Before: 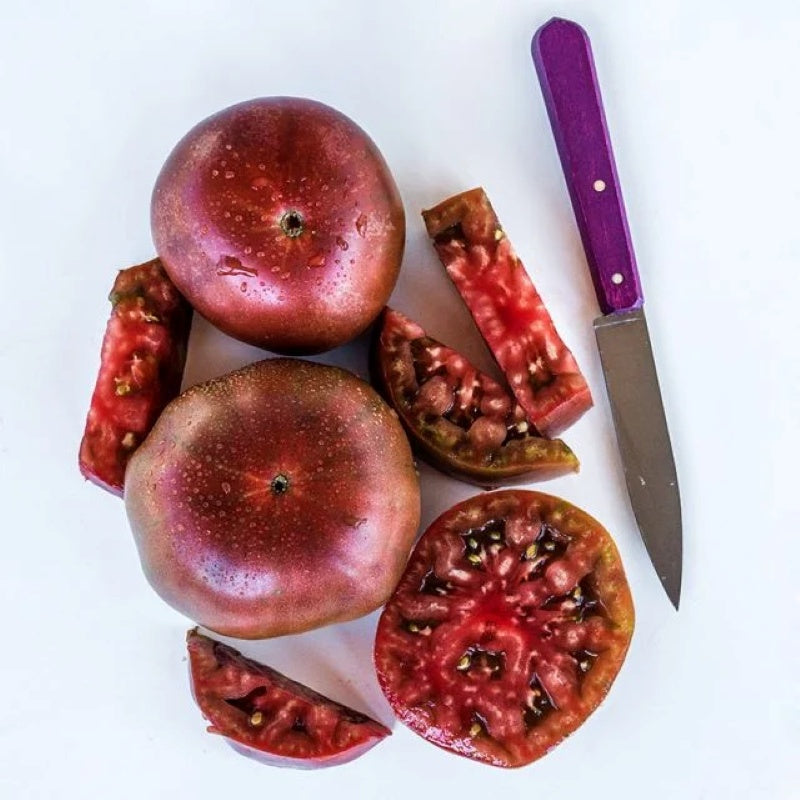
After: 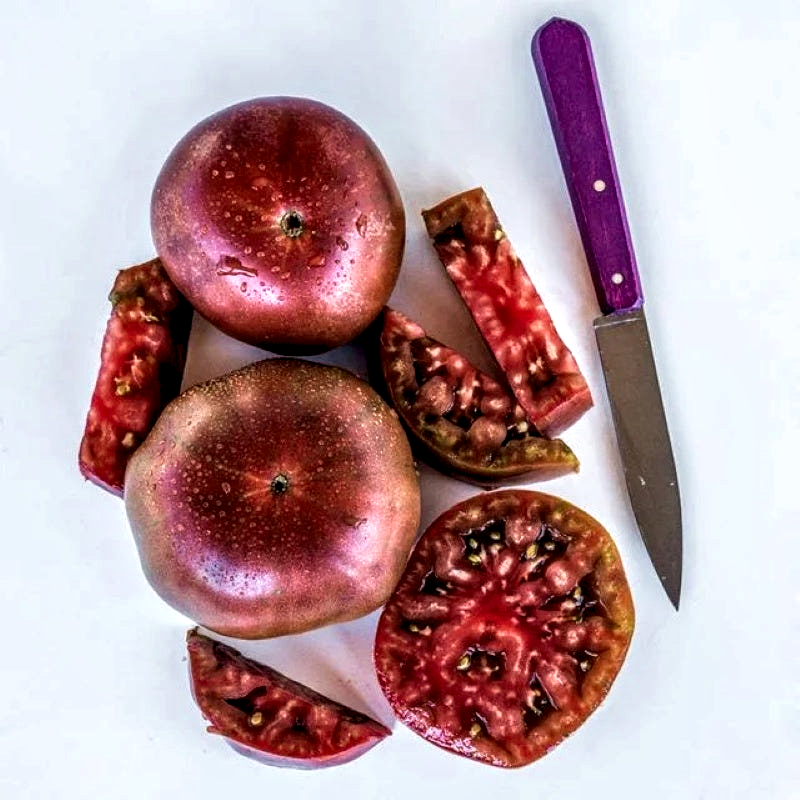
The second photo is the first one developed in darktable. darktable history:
velvia: strength 15.49%
local contrast: detail 160%
